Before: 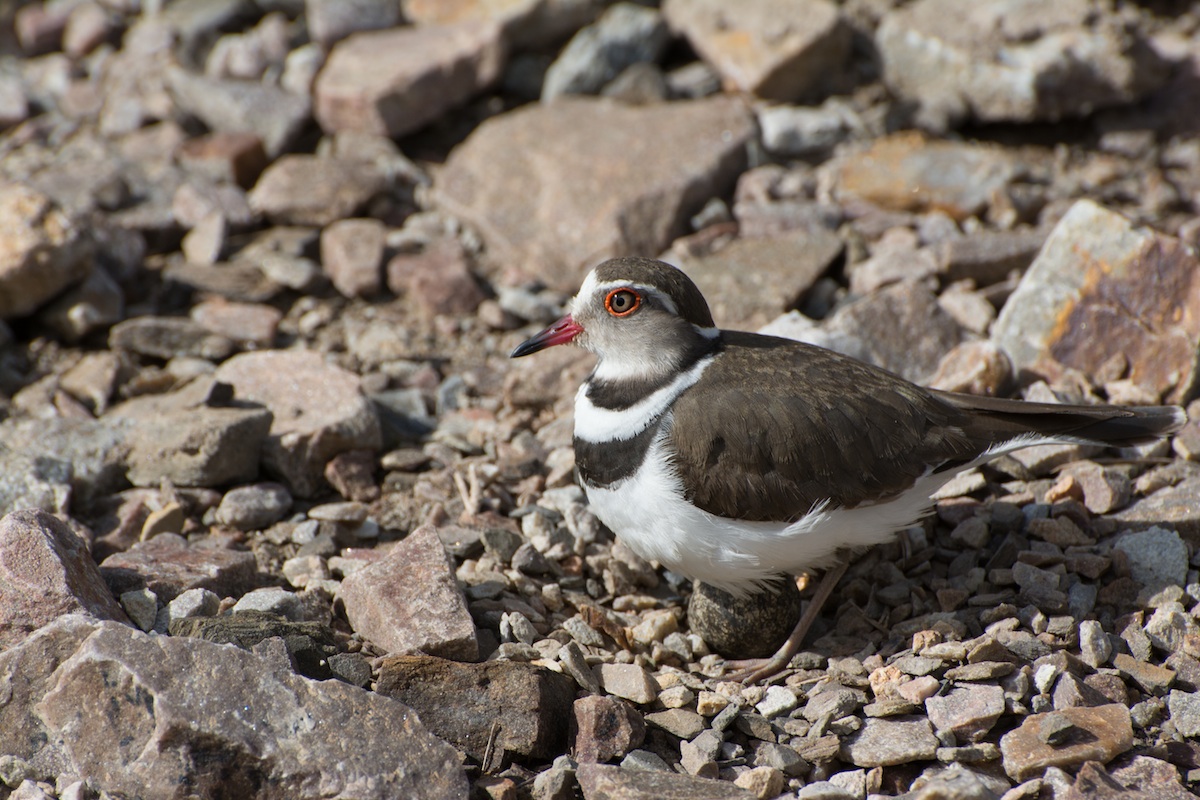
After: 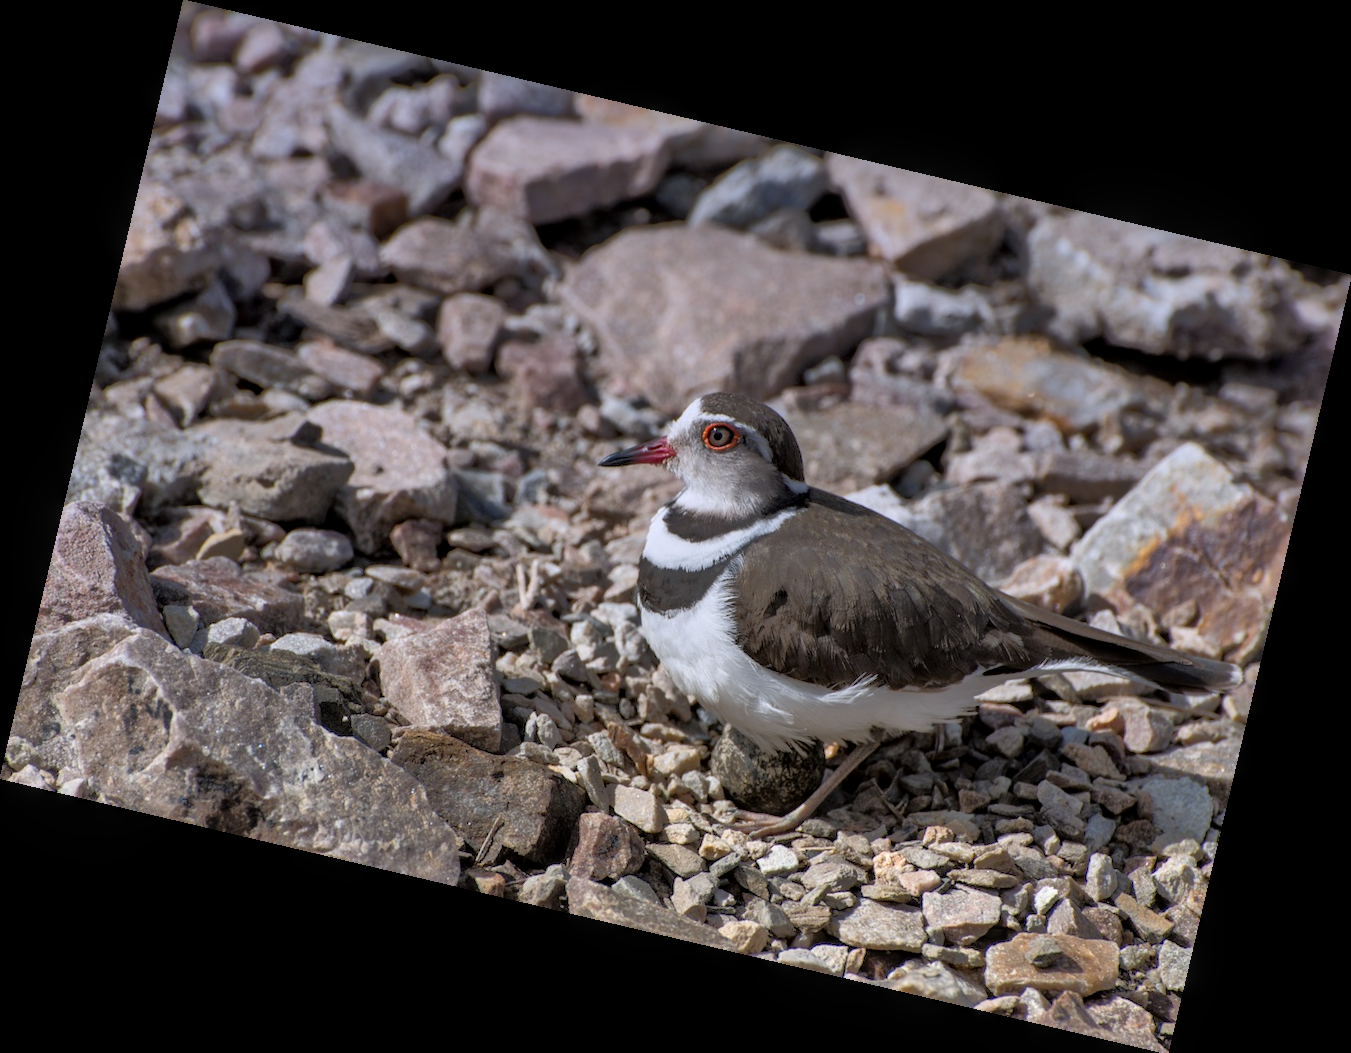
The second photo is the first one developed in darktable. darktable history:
graduated density: hue 238.83°, saturation 50%
rotate and perspective: rotation 13.27°, automatic cropping off
shadows and highlights: radius 108.52, shadows 23.73, highlights -59.32, low approximation 0.01, soften with gaussian
tone equalizer: -8 EV -0.528 EV, -7 EV -0.319 EV, -6 EV -0.083 EV, -5 EV 0.413 EV, -4 EV 0.985 EV, -3 EV 0.791 EV, -2 EV -0.01 EV, -1 EV 0.14 EV, +0 EV -0.012 EV, smoothing 1
local contrast: on, module defaults
